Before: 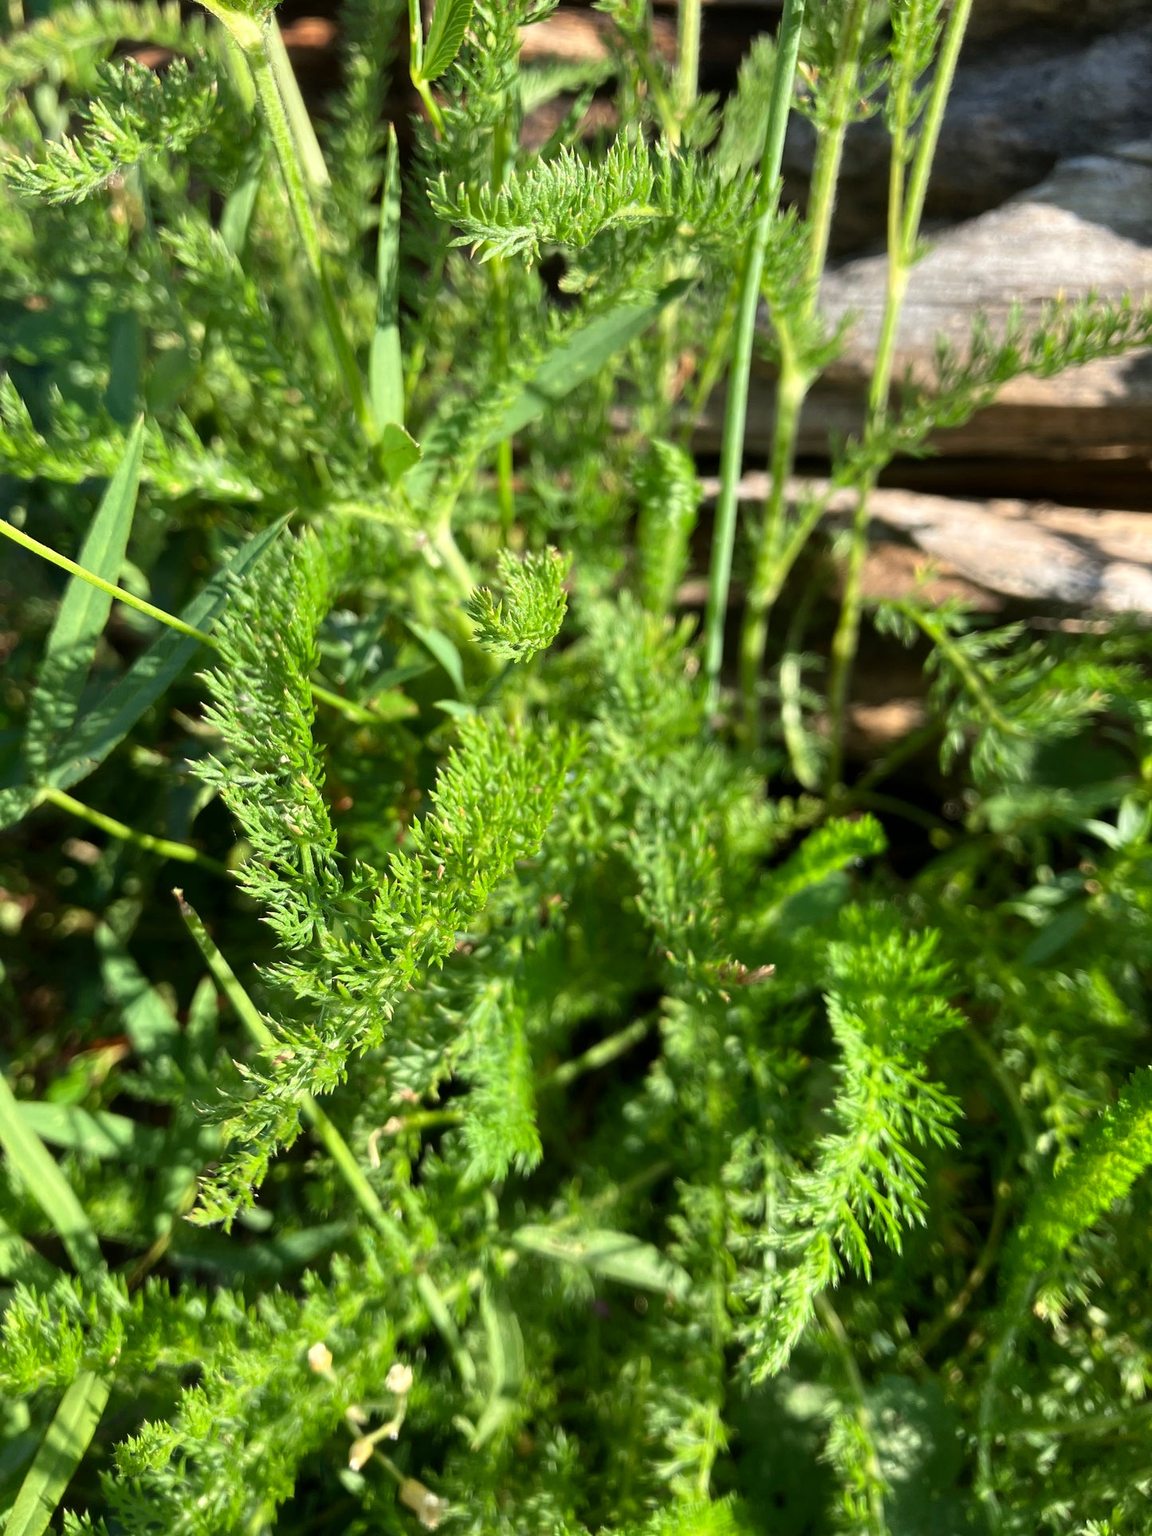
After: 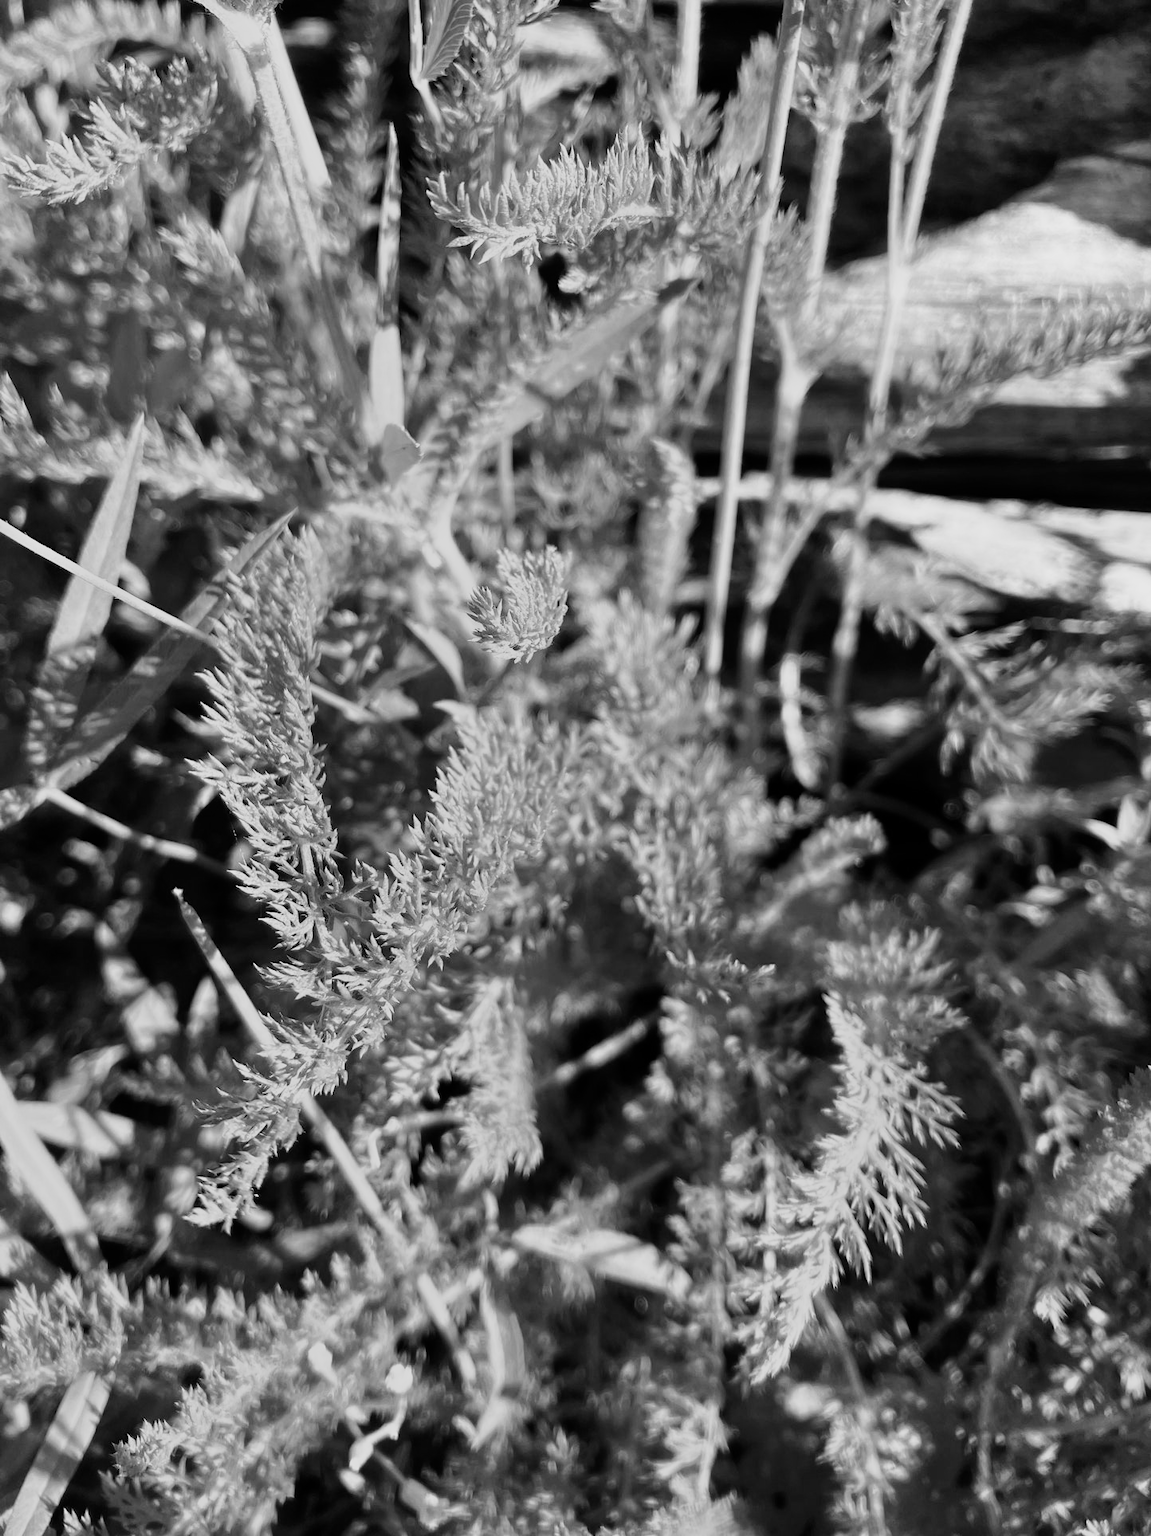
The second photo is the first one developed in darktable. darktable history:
tone curve: curves: ch0 [(0, 0) (0.035, 0.011) (0.133, 0.076) (0.285, 0.265) (0.491, 0.541) (0.617, 0.693) (0.704, 0.77) (0.794, 0.865) (0.895, 0.938) (1, 0.976)]; ch1 [(0, 0) (0.318, 0.278) (0.444, 0.427) (0.502, 0.497) (0.543, 0.547) (0.601, 0.641) (0.746, 0.764) (1, 1)]; ch2 [(0, 0) (0.316, 0.292) (0.381, 0.37) (0.423, 0.448) (0.476, 0.482) (0.502, 0.5) (0.543, 0.547) (0.587, 0.613) (0.642, 0.672) (0.704, 0.727) (0.865, 0.827) (1, 0.951)], color space Lab, independent channels, preserve colors none
monochrome: a 14.95, b -89.96
